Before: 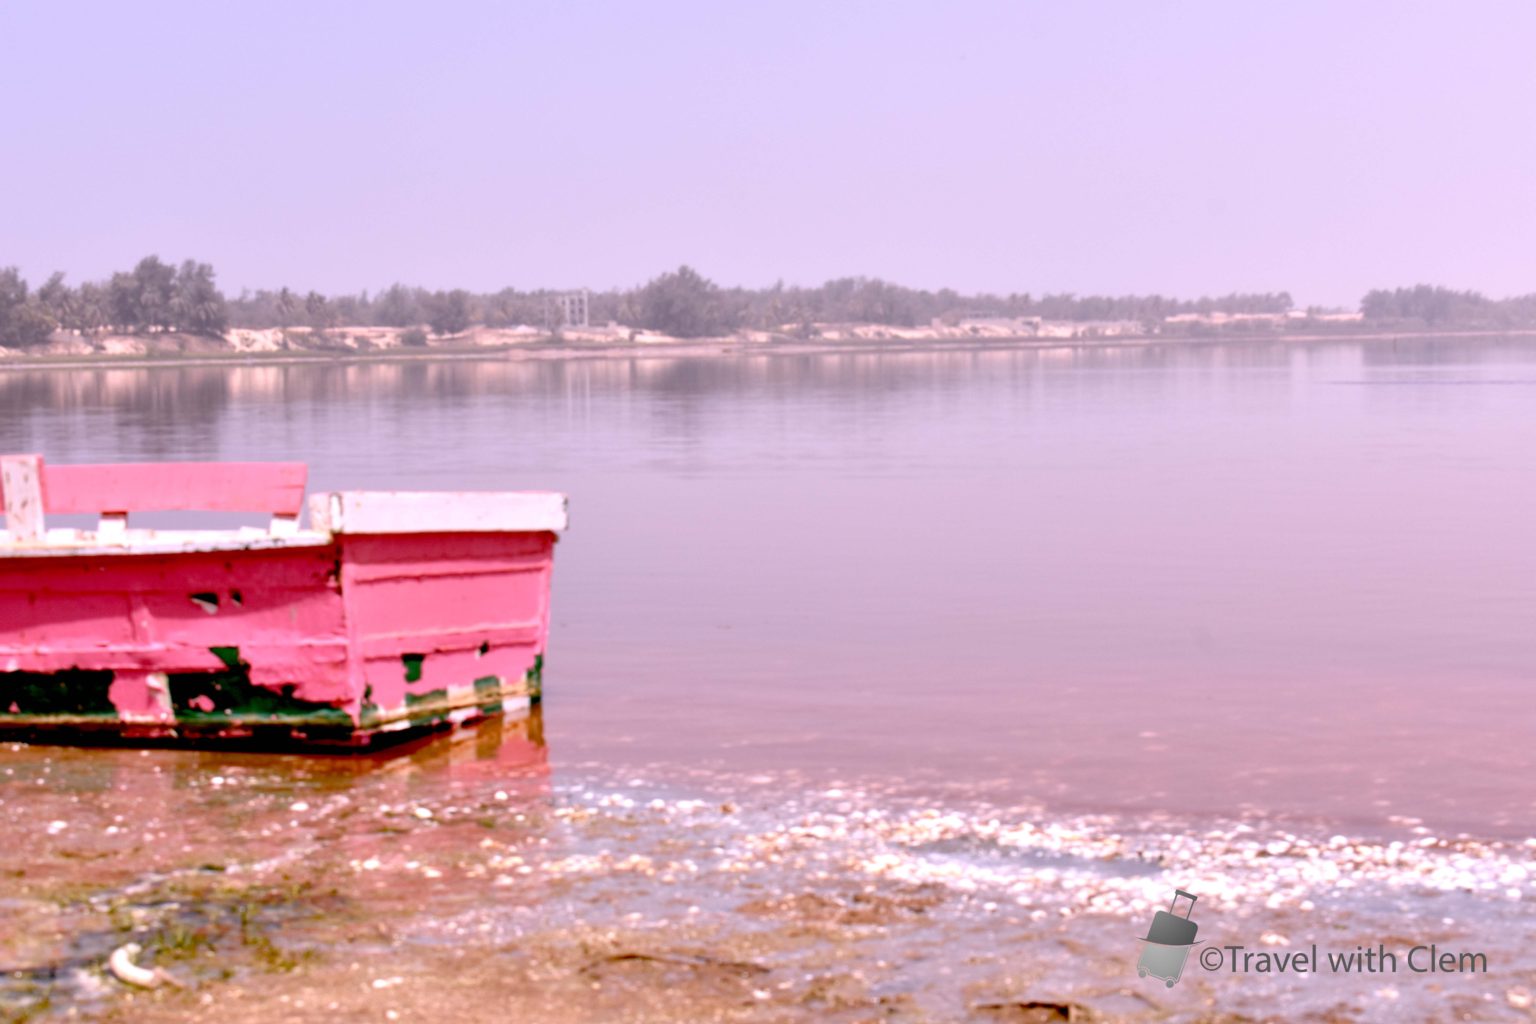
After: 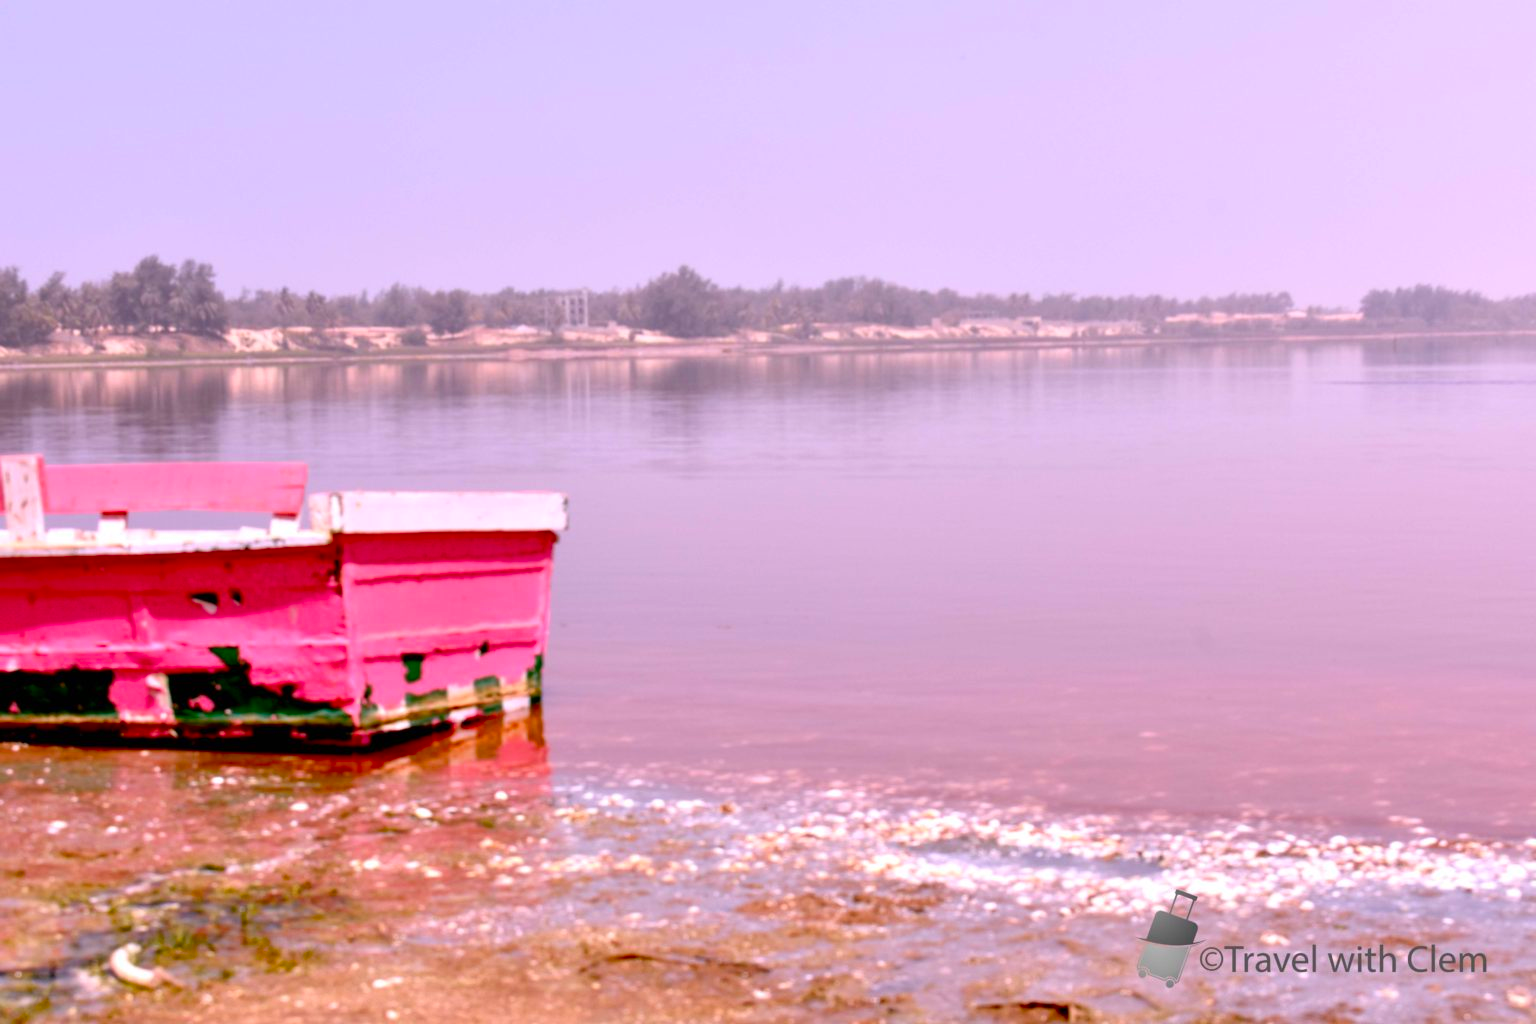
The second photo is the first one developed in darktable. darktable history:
contrast brightness saturation: brightness -0.023, saturation 0.355
